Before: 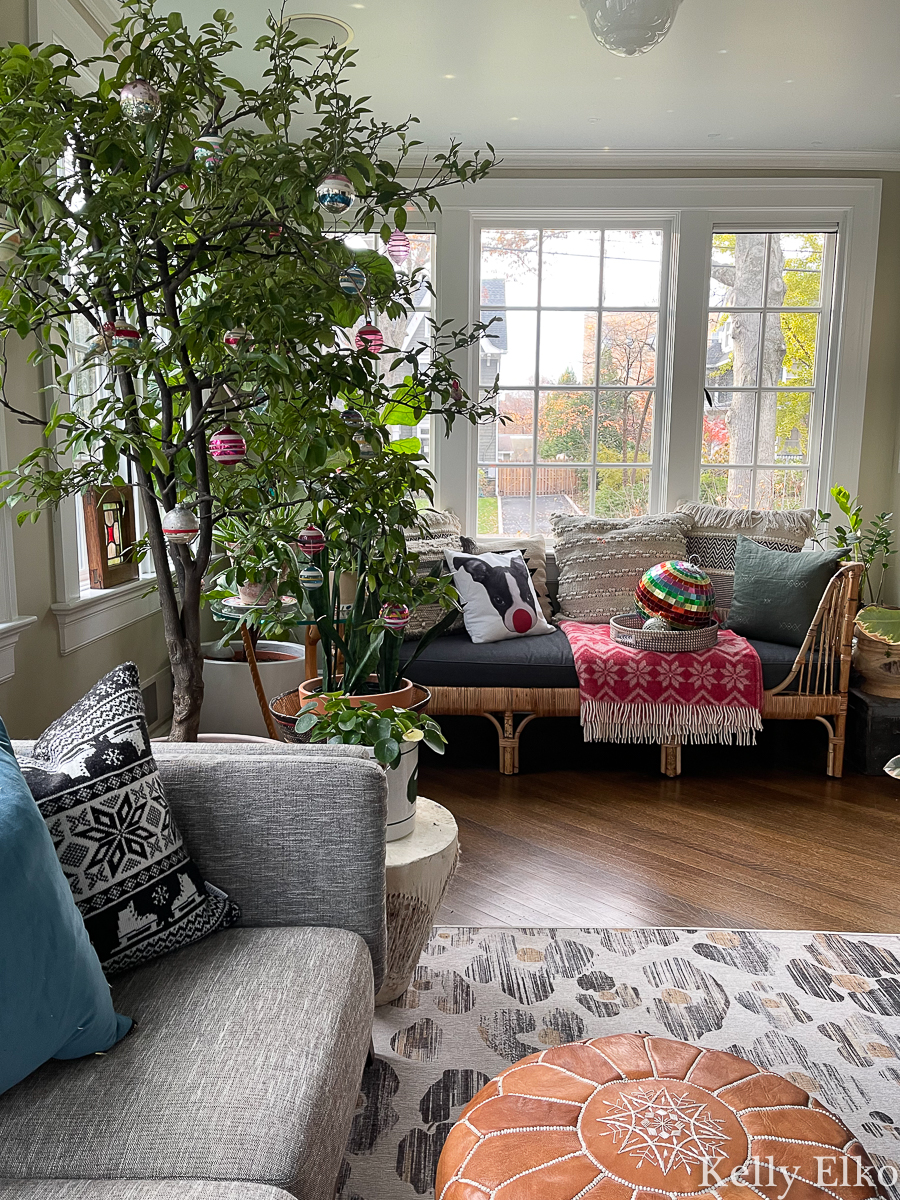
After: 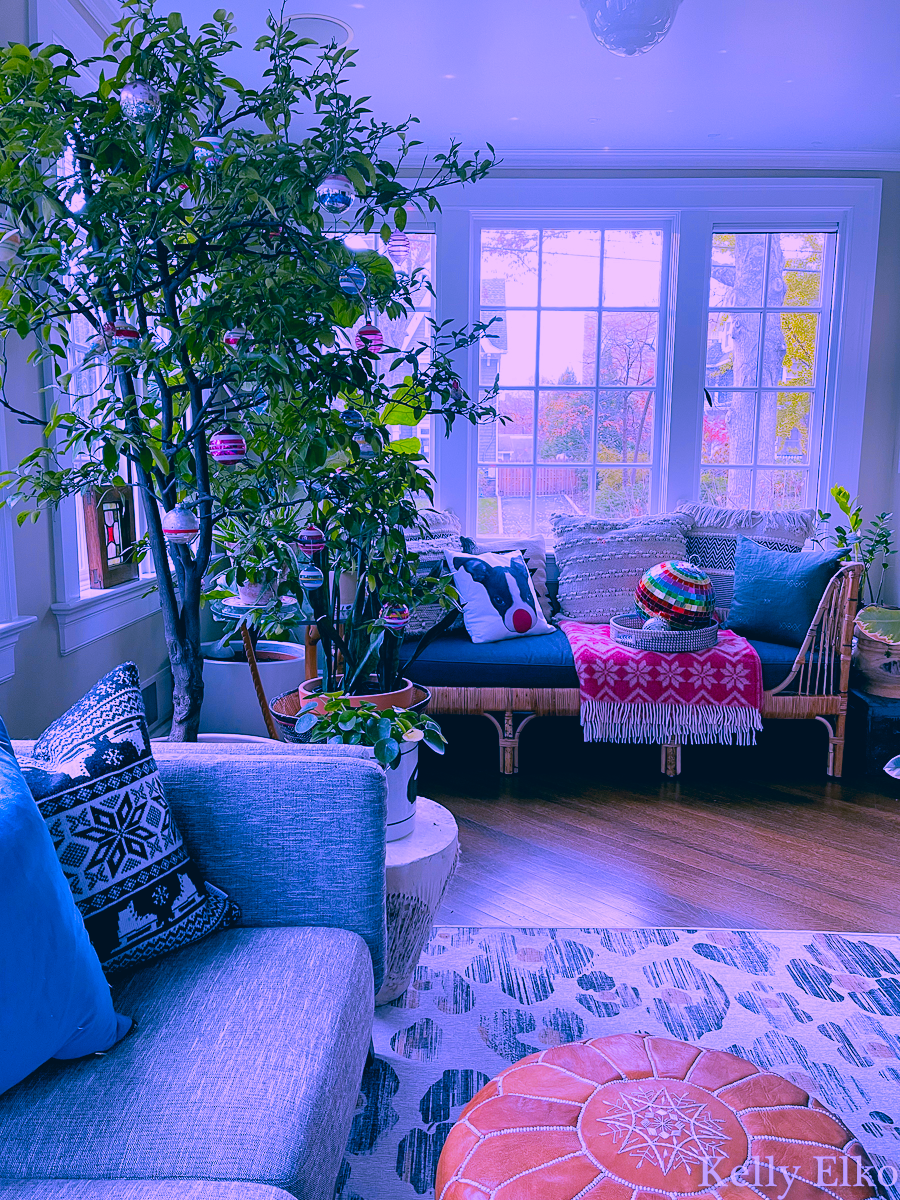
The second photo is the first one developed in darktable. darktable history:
white balance: red 0.98, blue 1.61
filmic rgb: black relative exposure -8.79 EV, white relative exposure 4.98 EV, threshold 3 EV, target black luminance 0%, hardness 3.77, latitude 66.33%, contrast 0.822, shadows ↔ highlights balance 20%, color science v5 (2021), contrast in shadows safe, contrast in highlights safe, enable highlight reconstruction true
color correction: highlights a* 17.03, highlights b* 0.205, shadows a* -15.38, shadows b* -14.56, saturation 1.5
